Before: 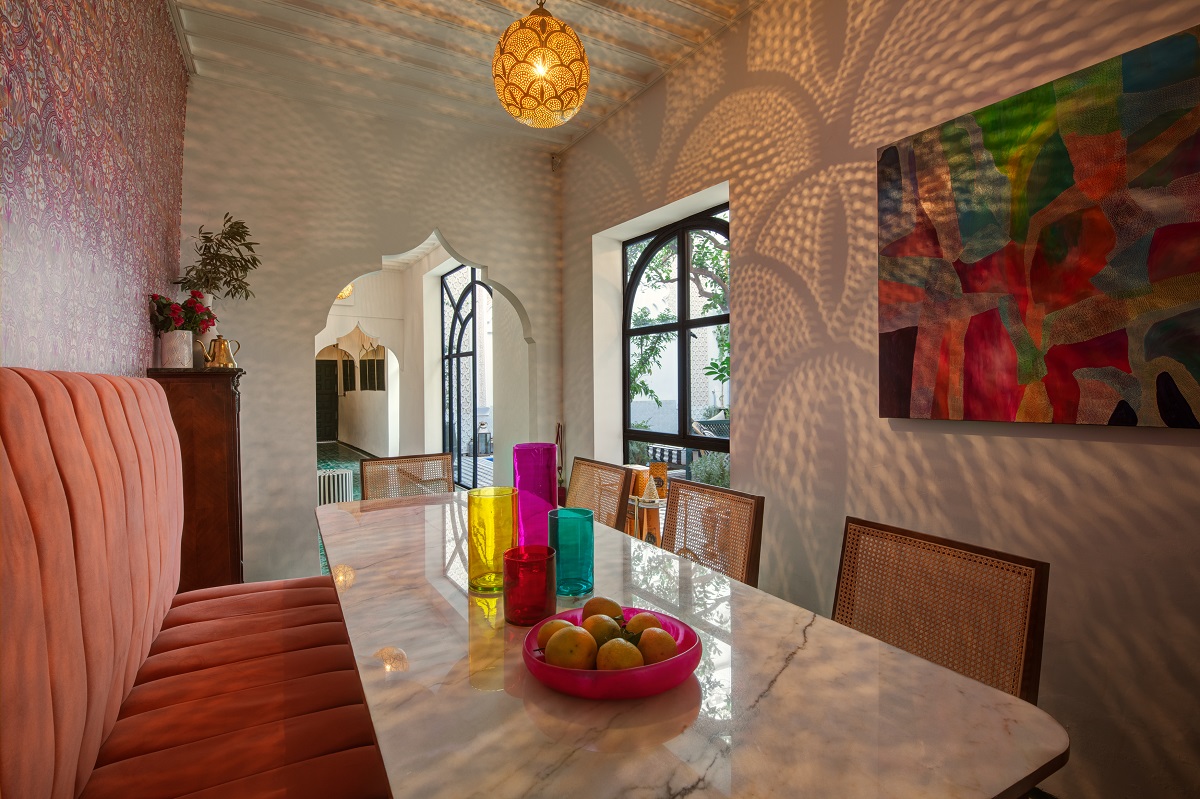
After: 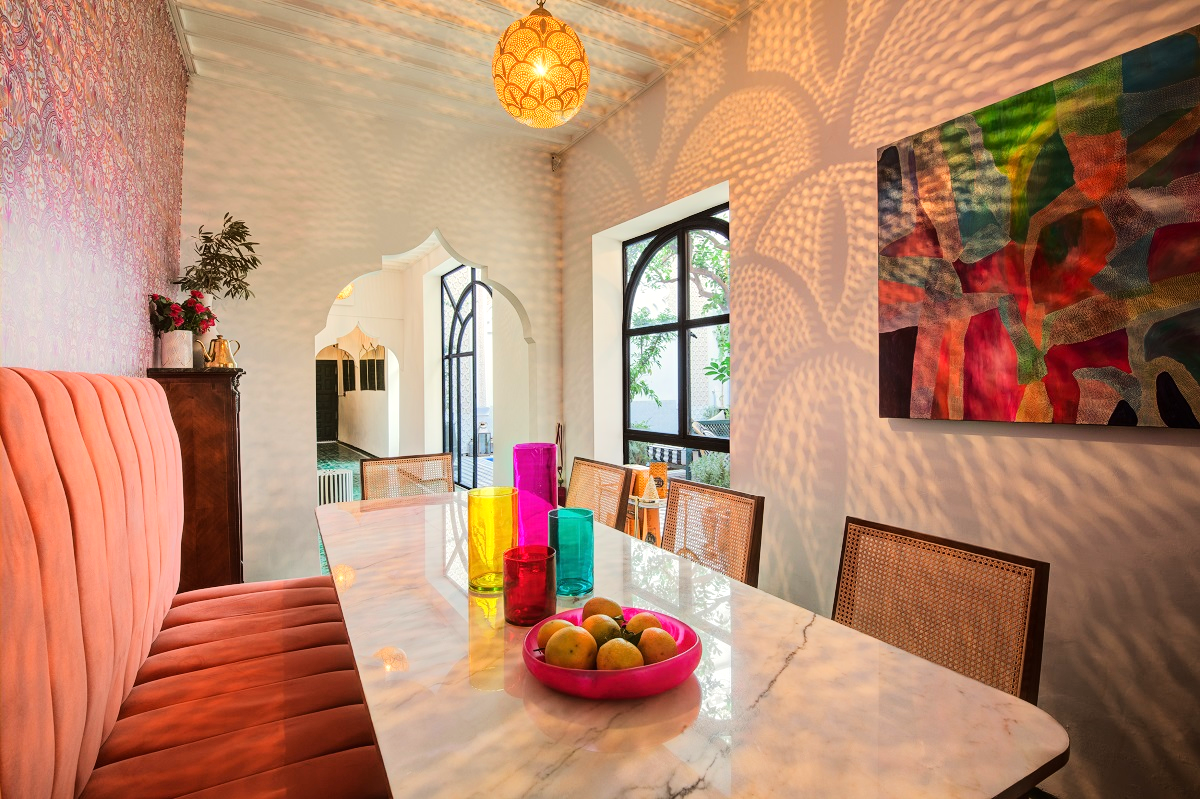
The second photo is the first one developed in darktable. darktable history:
tone equalizer: -7 EV 0.15 EV, -6 EV 0.583 EV, -5 EV 1.18 EV, -4 EV 1.31 EV, -3 EV 1.14 EV, -2 EV 0.6 EV, -1 EV 0.151 EV, edges refinement/feathering 500, mask exposure compensation -1.57 EV, preserve details no
